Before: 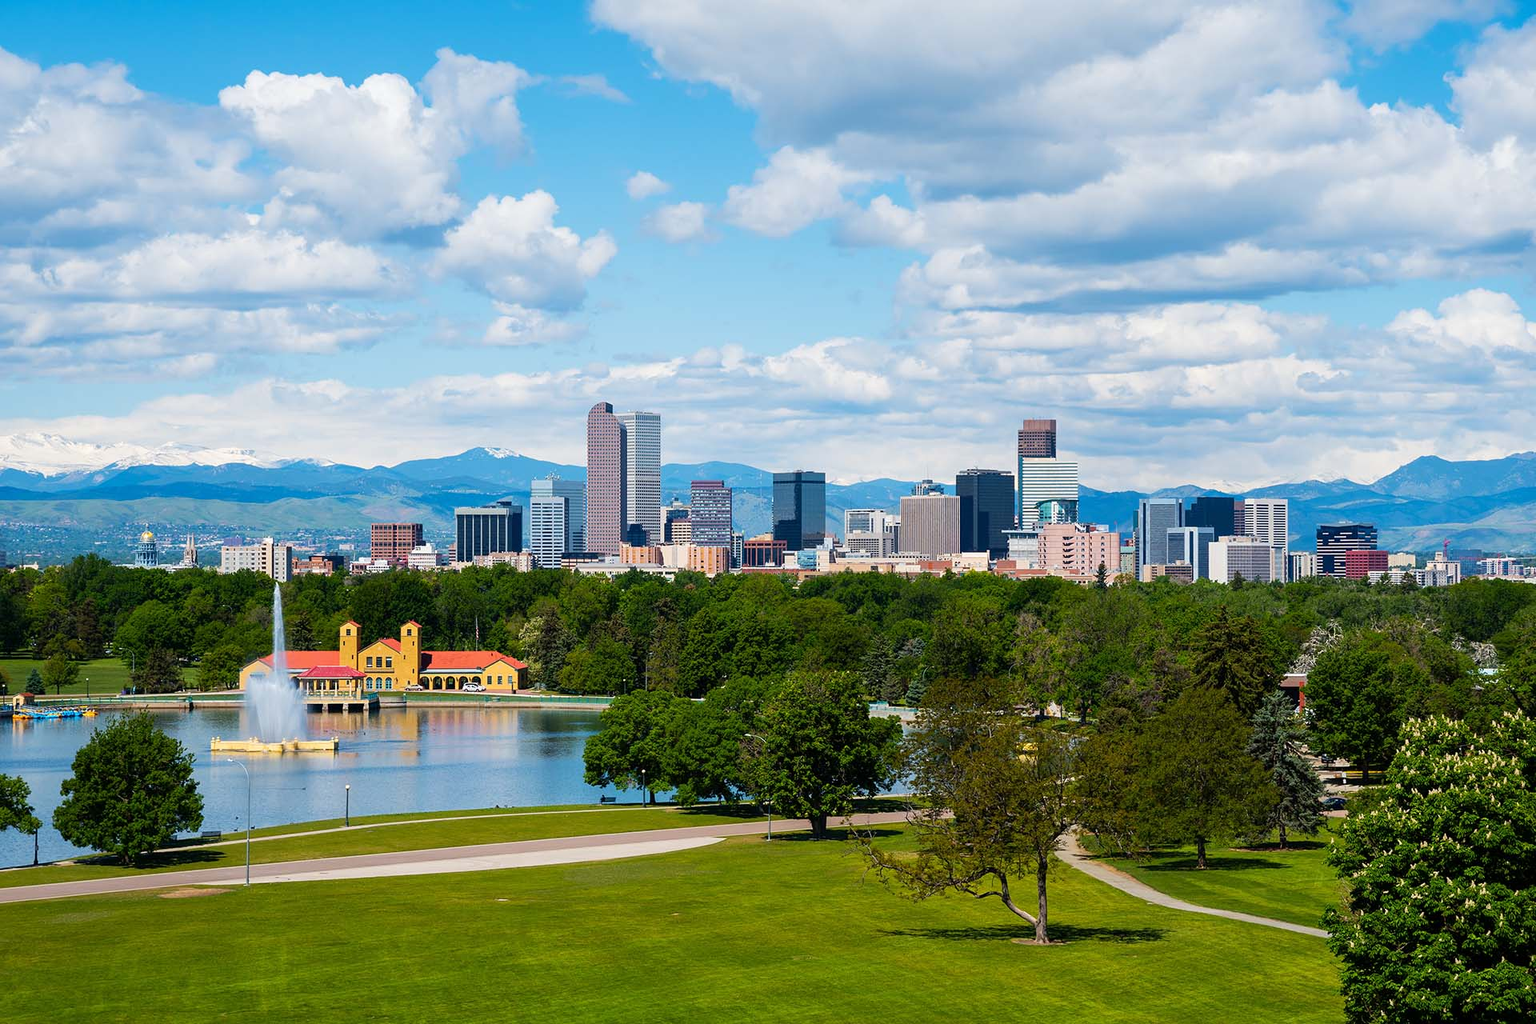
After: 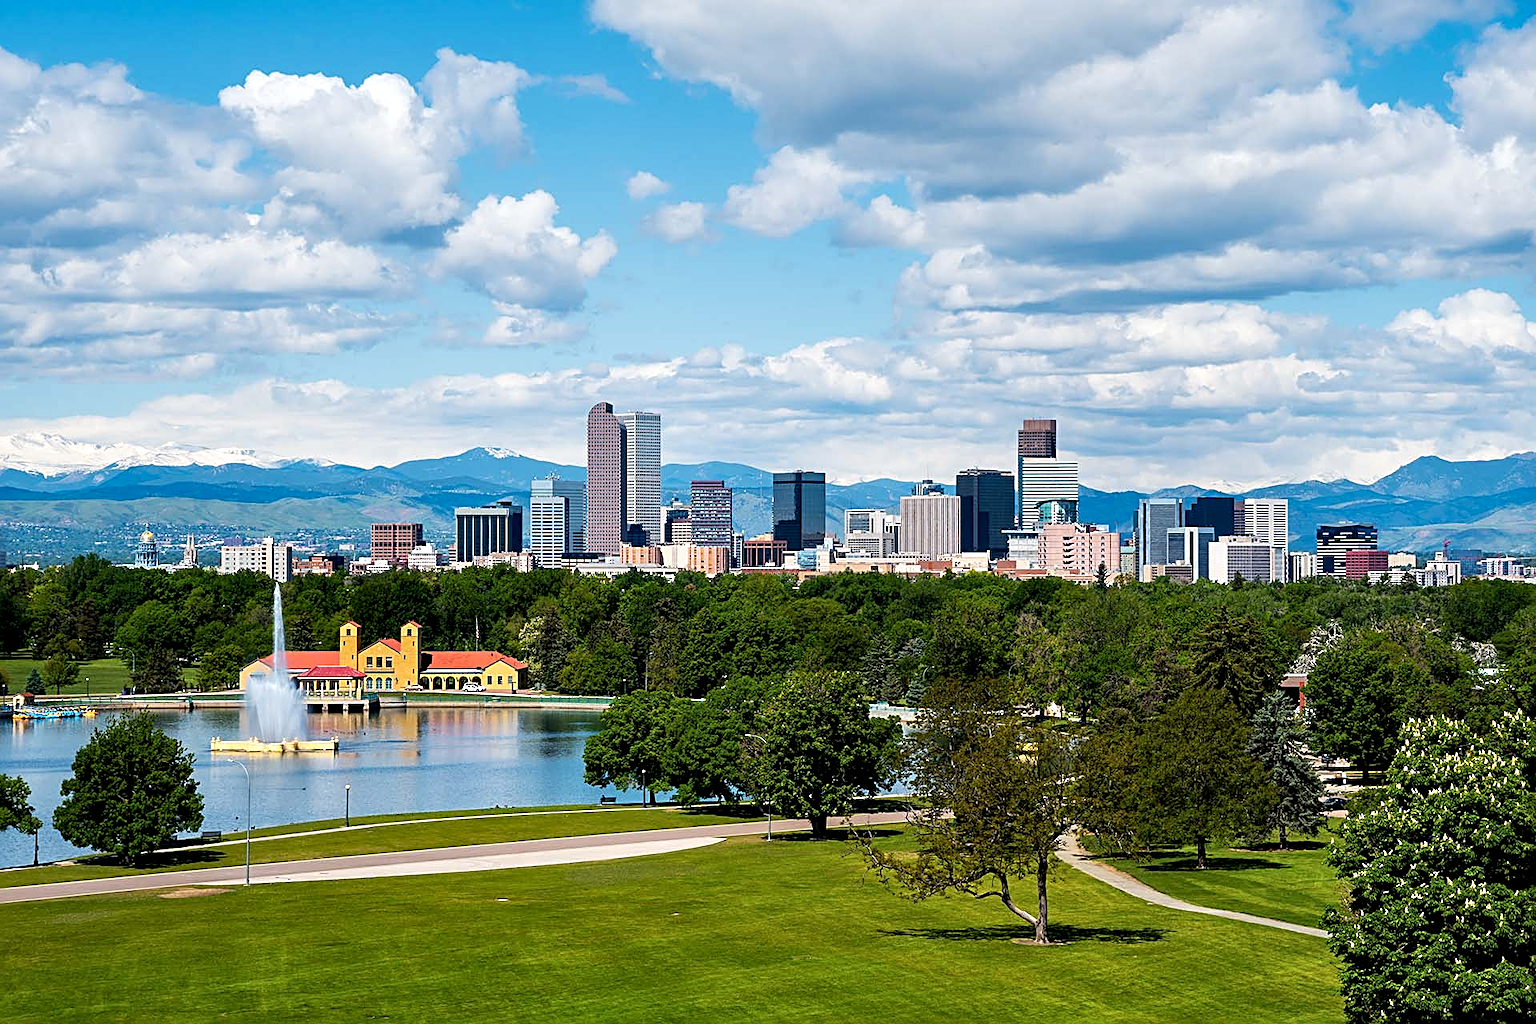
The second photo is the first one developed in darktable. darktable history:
sharpen: radius 2.767
contrast equalizer: y [[0.546, 0.552, 0.554, 0.554, 0.552, 0.546], [0.5 ×6], [0.5 ×6], [0 ×6], [0 ×6]]
